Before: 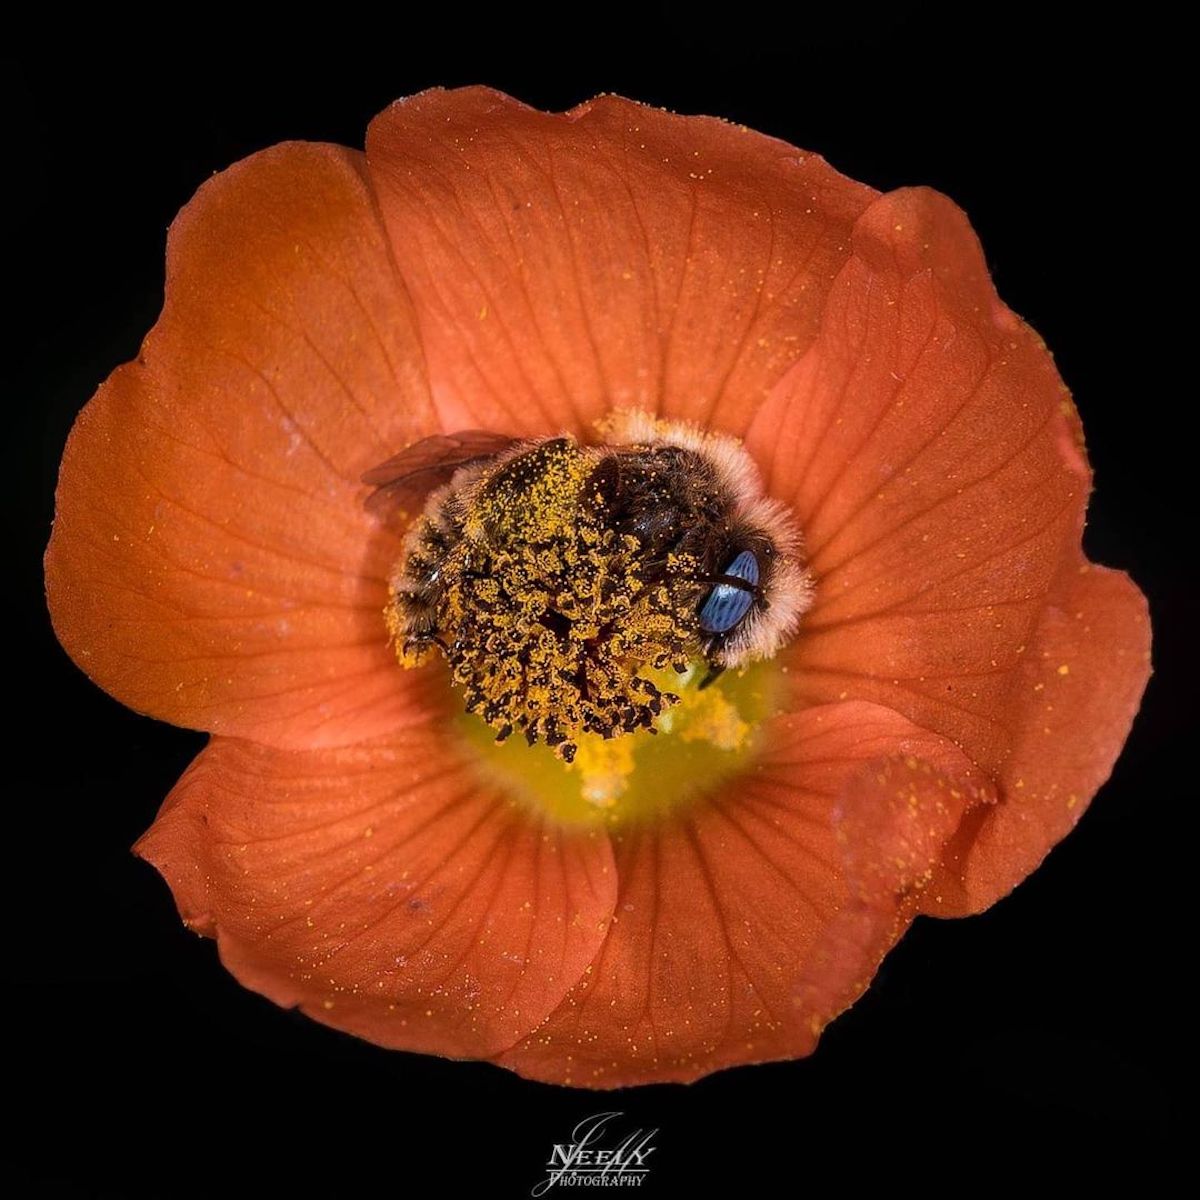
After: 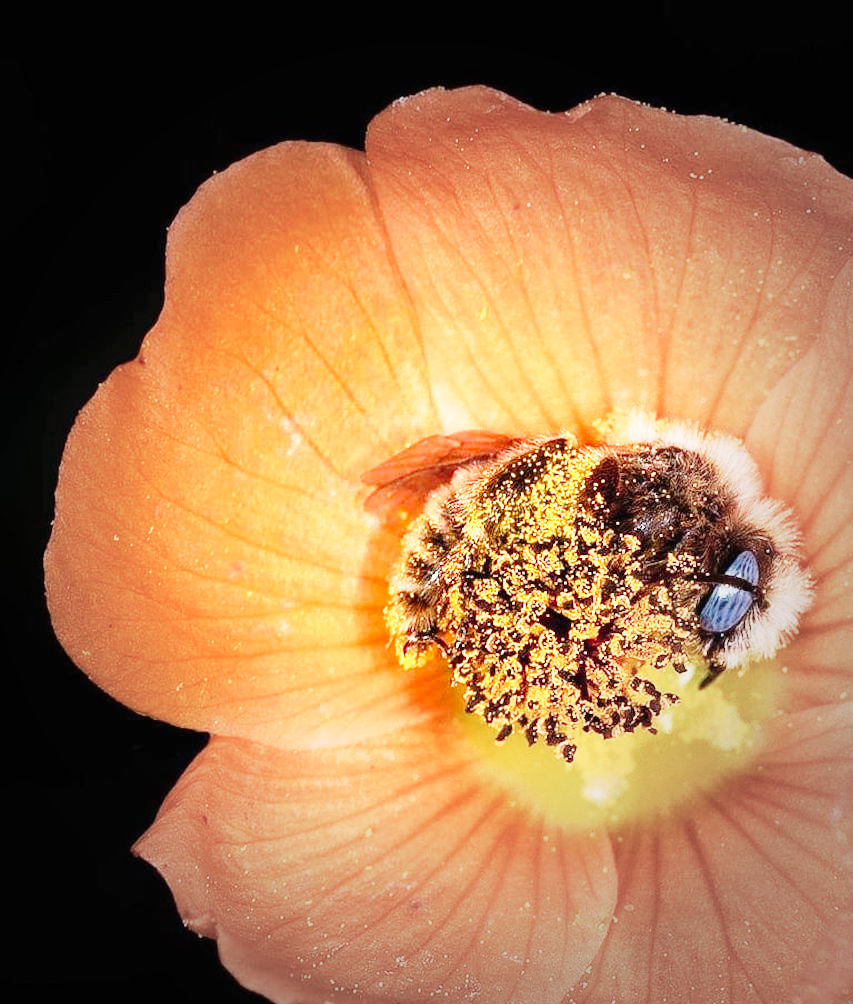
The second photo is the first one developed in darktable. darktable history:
exposure: black level correction 0, exposure 1.286 EV, compensate highlight preservation false
vignetting: fall-off start 34.7%, fall-off radius 64.67%, width/height ratio 0.958
crop: right 28.855%, bottom 16.332%
base curve: curves: ch0 [(0, 0) (0.028, 0.03) (0.121, 0.232) (0.46, 0.748) (0.859, 0.968) (1, 1)], preserve colors none
